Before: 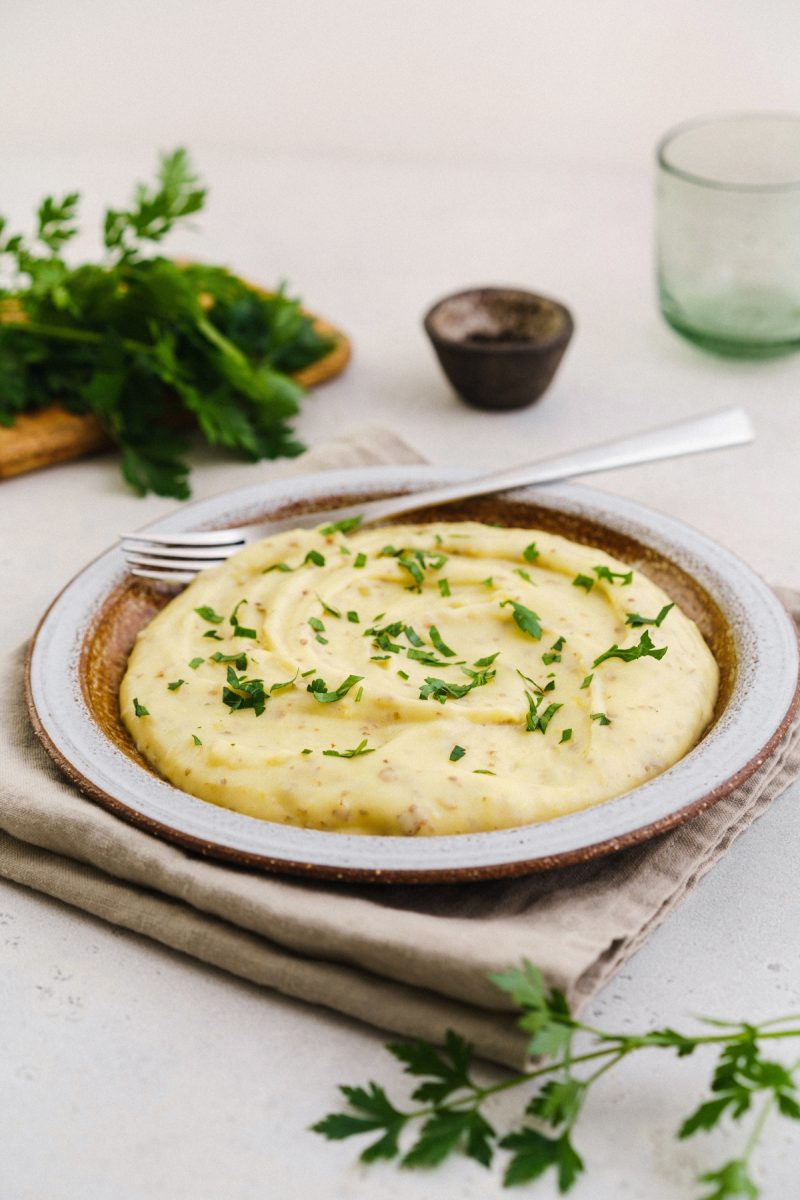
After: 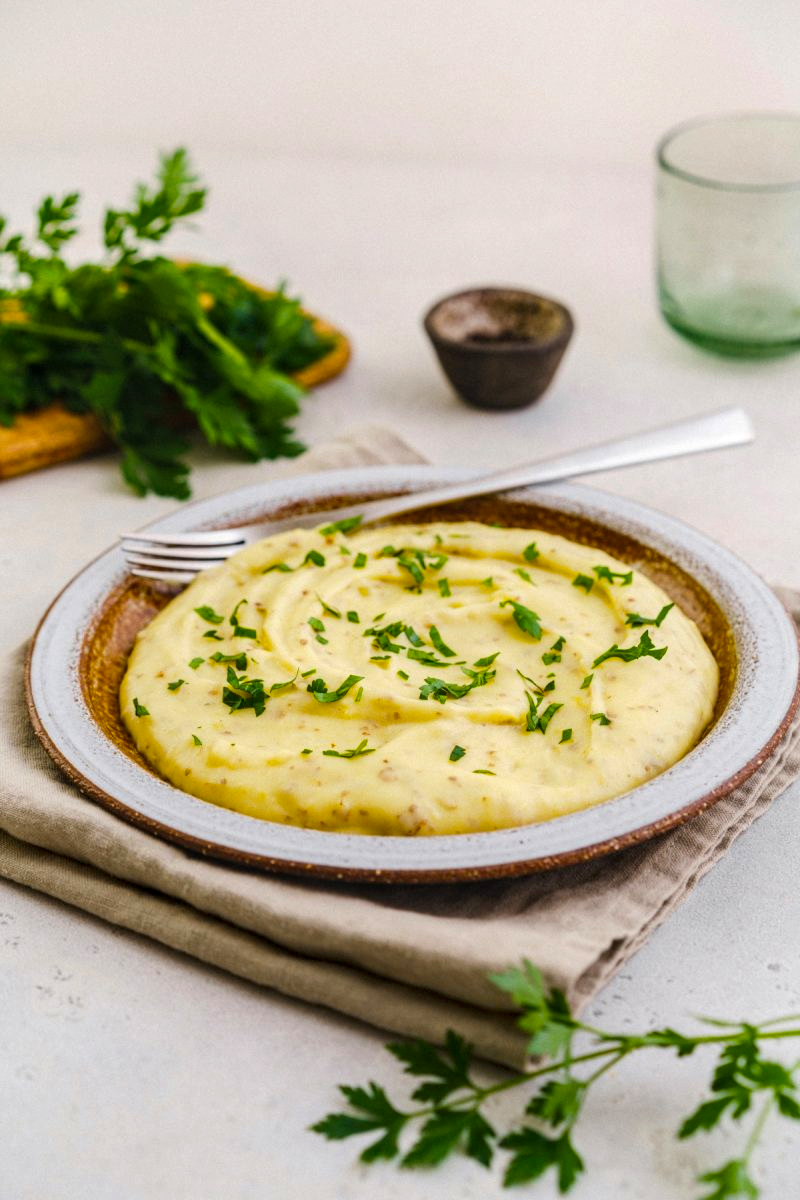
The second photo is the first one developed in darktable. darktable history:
local contrast: on, module defaults
color balance rgb: perceptual saturation grading › global saturation 20%, global vibrance 20%
